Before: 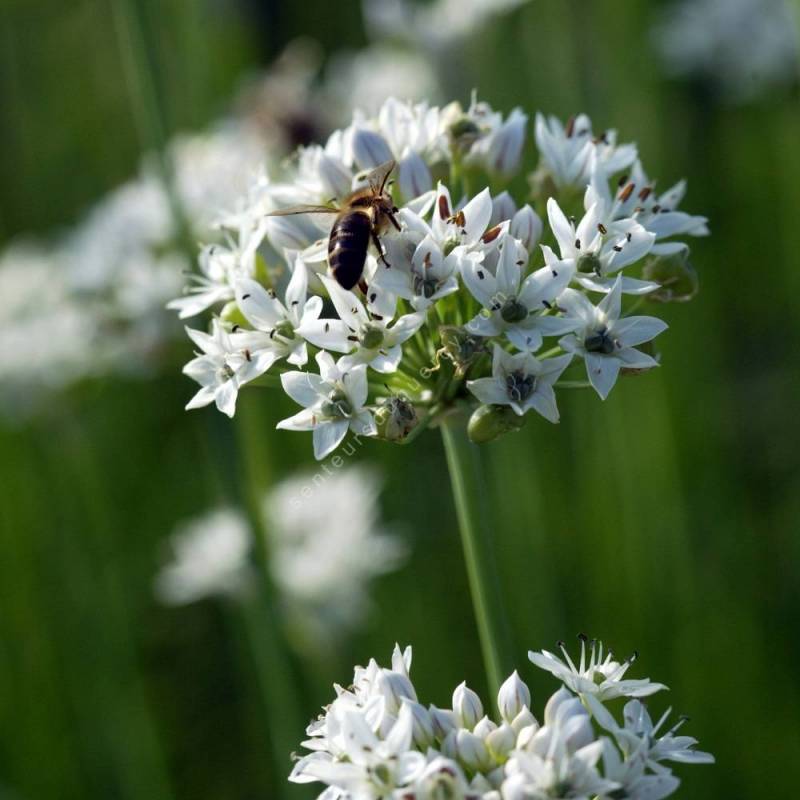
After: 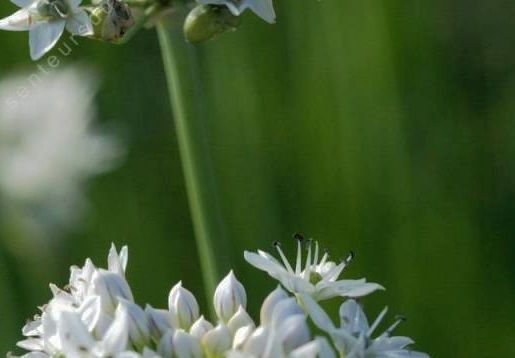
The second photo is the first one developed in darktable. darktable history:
crop and rotate: left 35.509%, top 50.238%, bottom 4.934%
shadows and highlights: shadows 40, highlights -60
